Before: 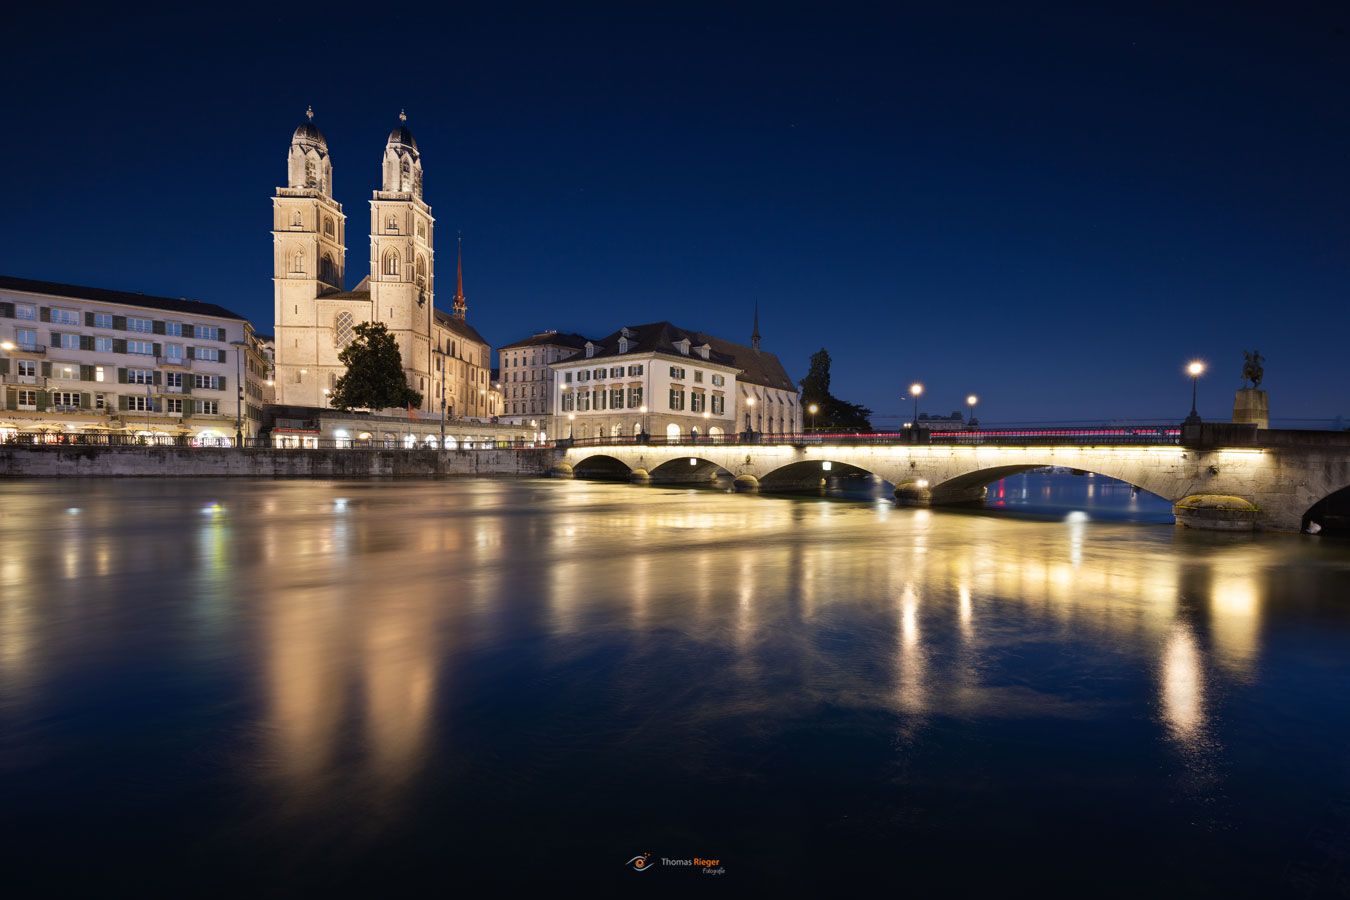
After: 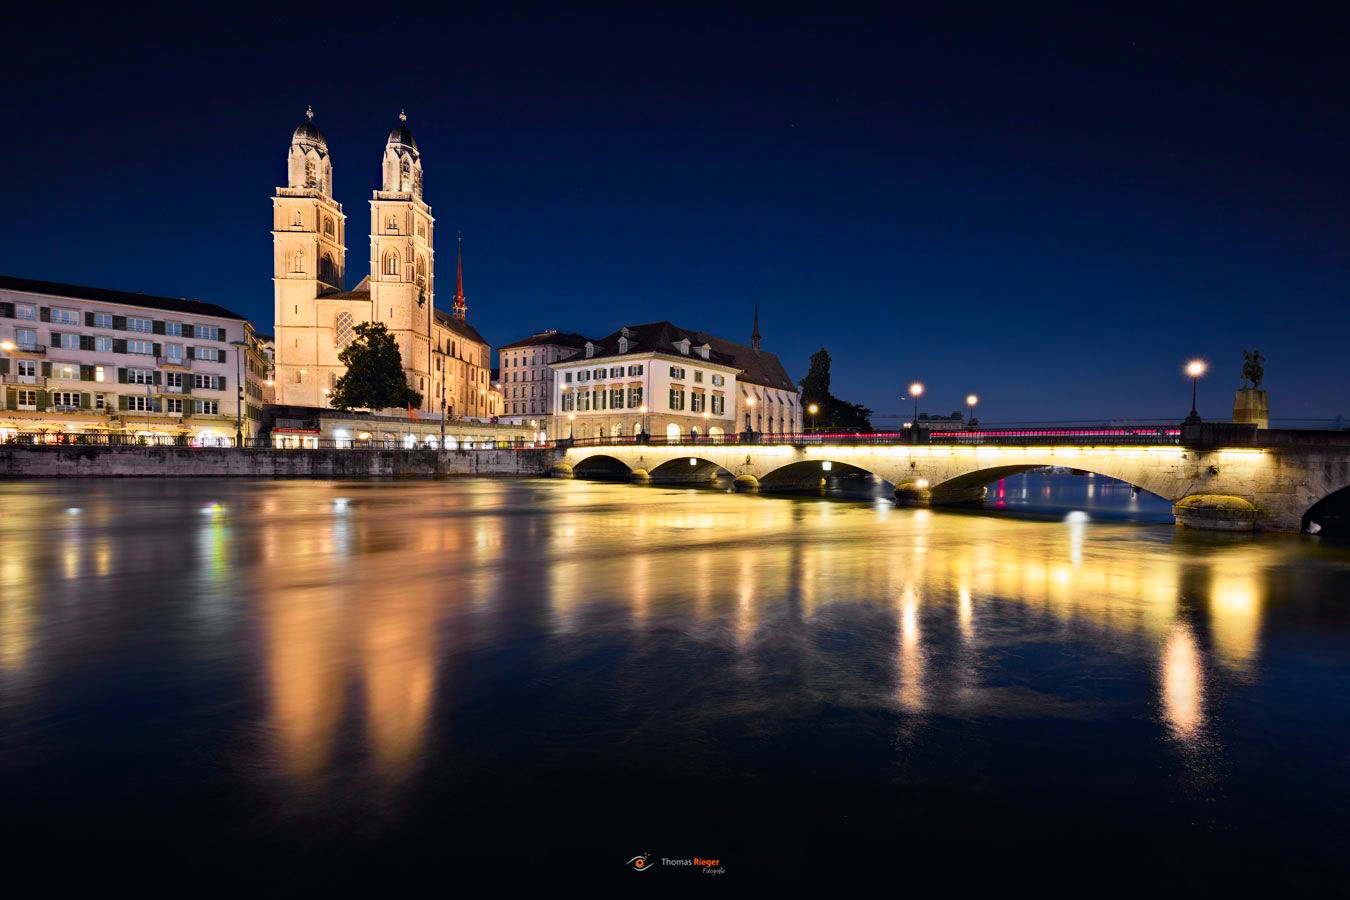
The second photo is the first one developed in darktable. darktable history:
color balance rgb: global vibrance 0.5%
tone curve: curves: ch0 [(0, 0) (0.071, 0.047) (0.266, 0.26) (0.491, 0.552) (0.753, 0.818) (1, 0.983)]; ch1 [(0, 0) (0.346, 0.307) (0.408, 0.369) (0.463, 0.443) (0.482, 0.493) (0.502, 0.5) (0.517, 0.518) (0.546, 0.576) (0.588, 0.643) (0.651, 0.709) (1, 1)]; ch2 [(0, 0) (0.346, 0.34) (0.434, 0.46) (0.485, 0.494) (0.5, 0.494) (0.517, 0.503) (0.535, 0.545) (0.583, 0.624) (0.625, 0.678) (1, 1)], color space Lab, independent channels, preserve colors none
haze removal: compatibility mode true, adaptive false
